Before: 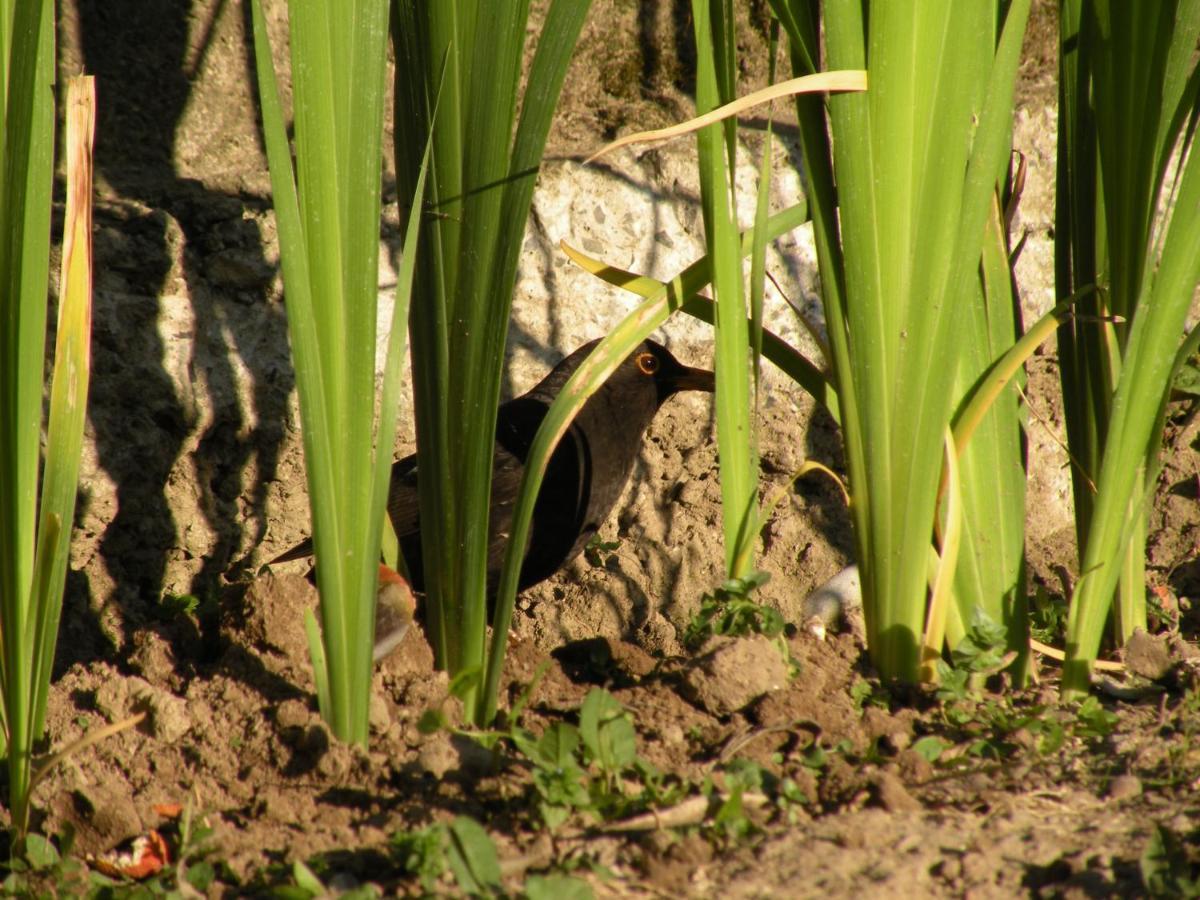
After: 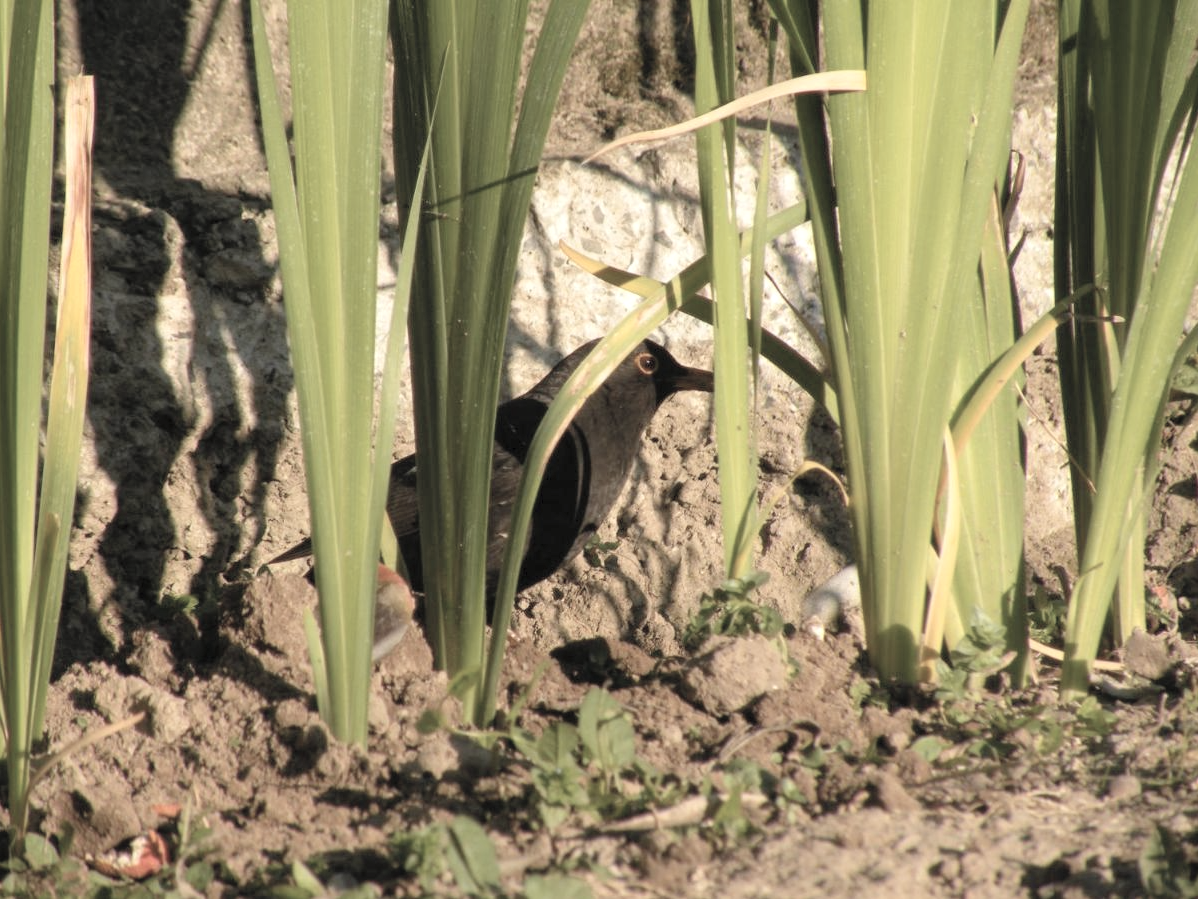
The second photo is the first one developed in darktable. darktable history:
exposure: exposure 0.127 EV, compensate highlight preservation false
contrast brightness saturation: brightness 0.19, saturation -0.493
crop: left 0.107%
color zones: curves: ch1 [(0.239, 0.552) (0.75, 0.5)]; ch2 [(0.25, 0.462) (0.749, 0.457)]
